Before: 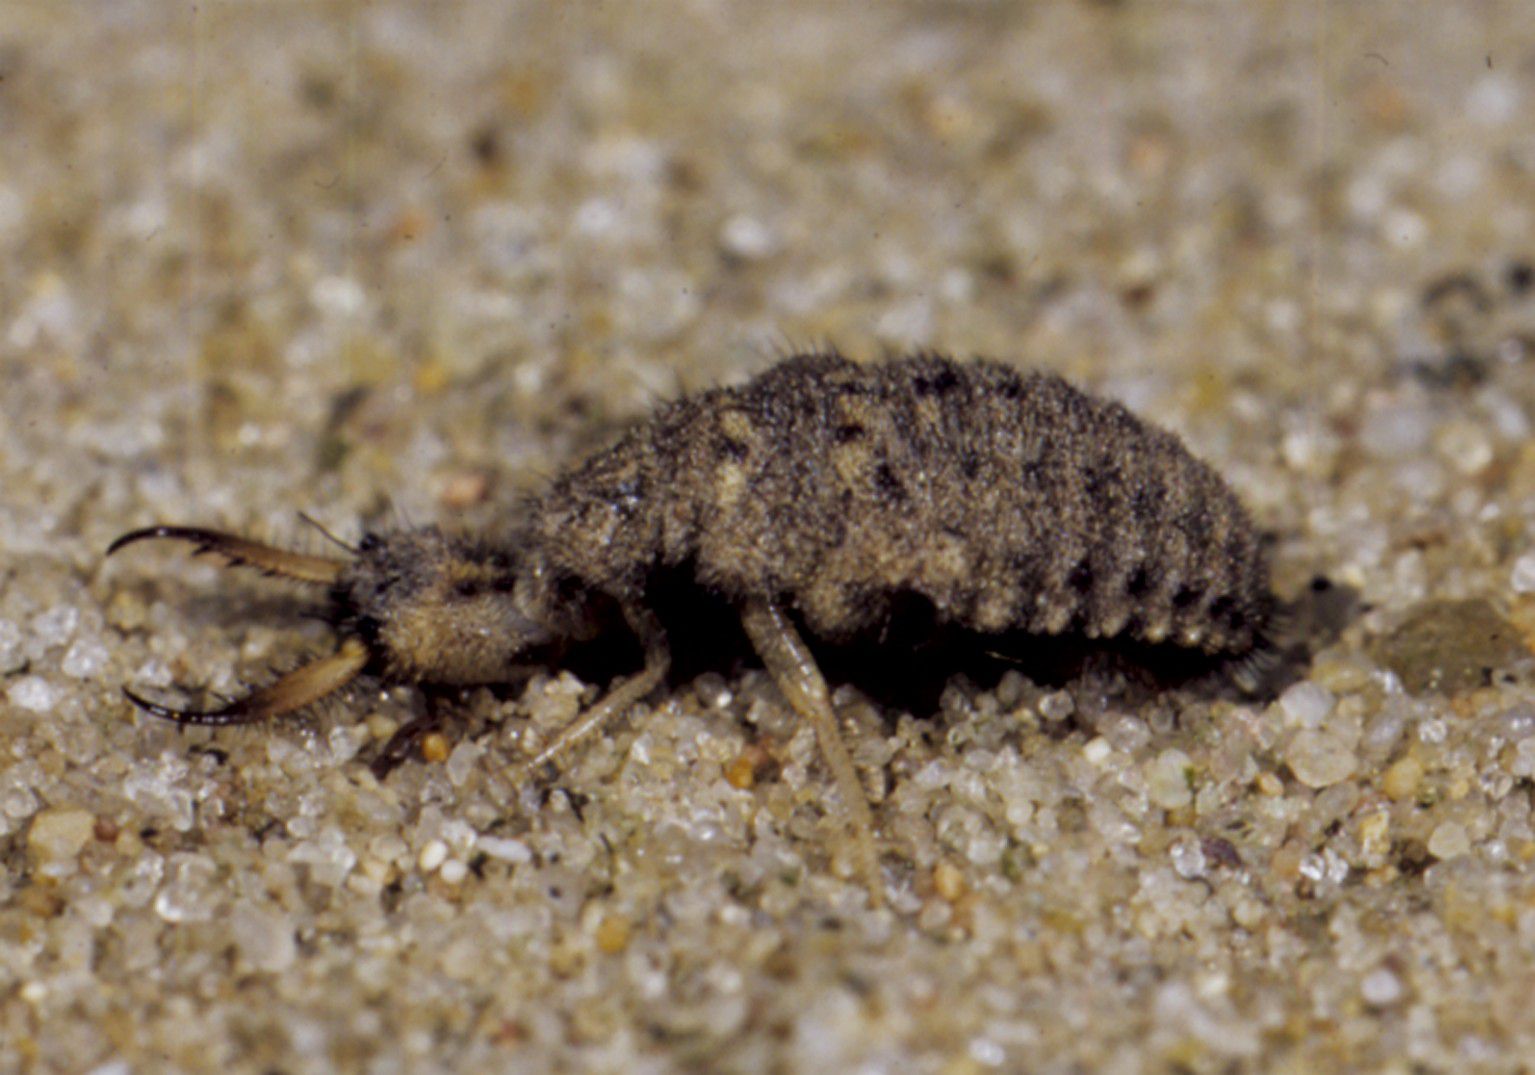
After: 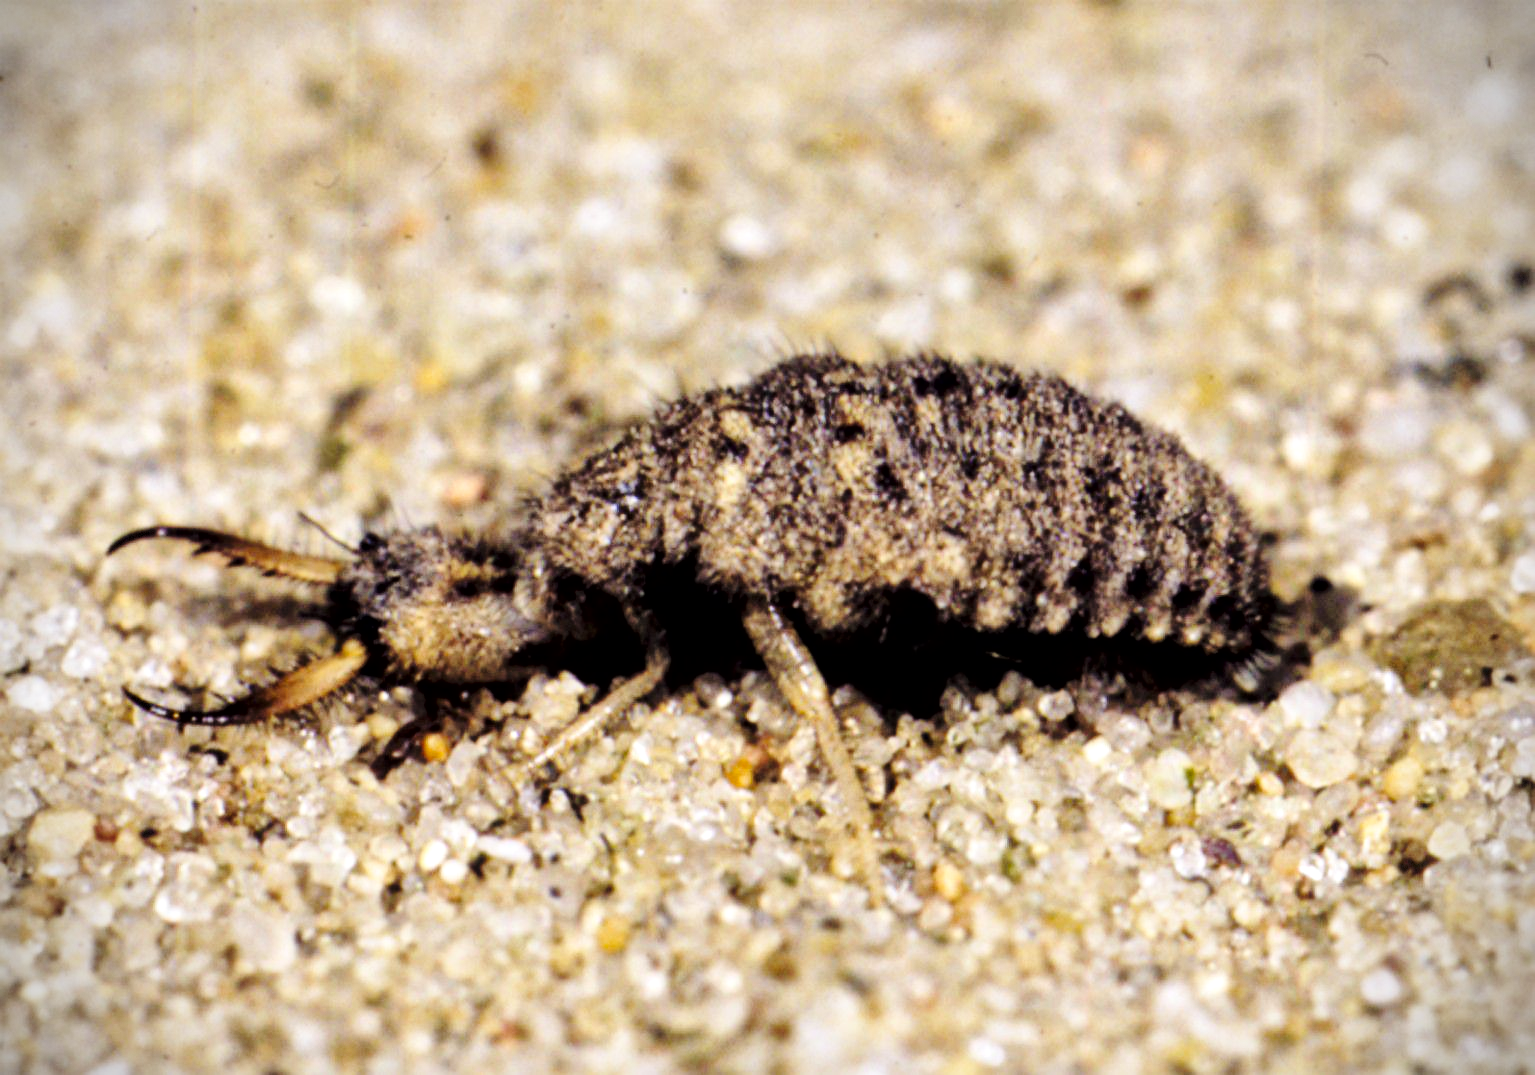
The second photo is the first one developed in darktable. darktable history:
local contrast: mode bilateral grid, contrast 20, coarseness 20, detail 150%, midtone range 0.2
vignetting: dithering 8-bit output, unbound false
base curve: curves: ch0 [(0, 0) (0.028, 0.03) (0.121, 0.232) (0.46, 0.748) (0.859, 0.968) (1, 1)], preserve colors none
tone curve: curves: ch0 [(0, 0) (0.004, 0.001) (0.133, 0.112) (0.325, 0.362) (0.832, 0.893) (1, 1)], color space Lab, linked channels, preserve colors none
